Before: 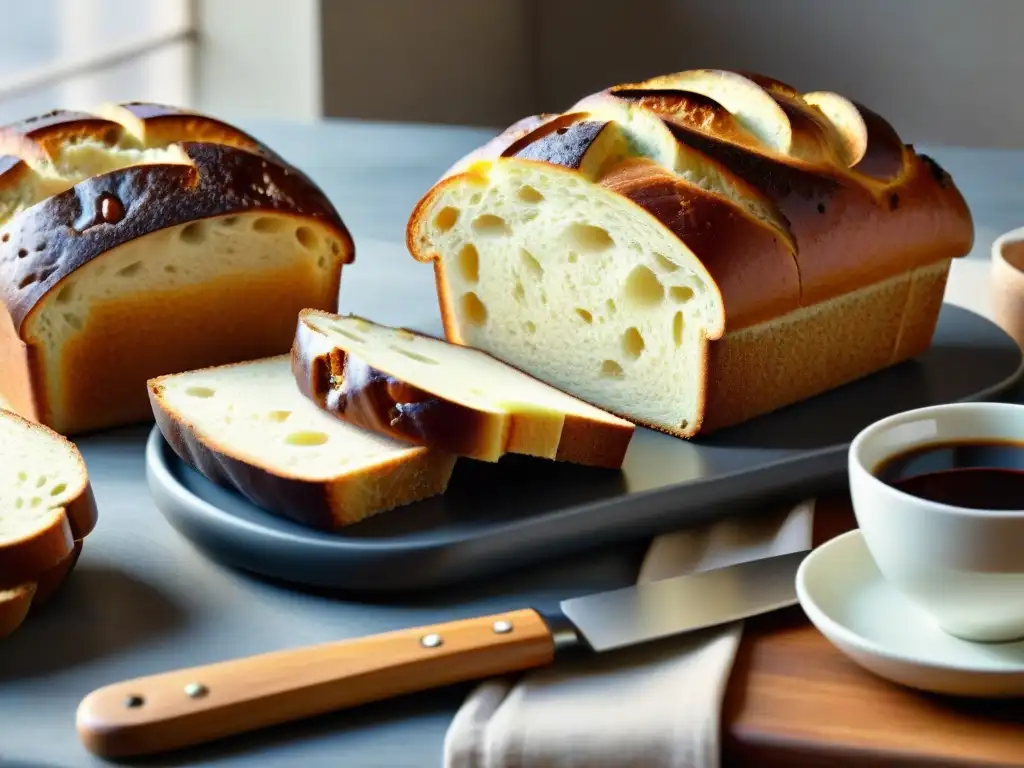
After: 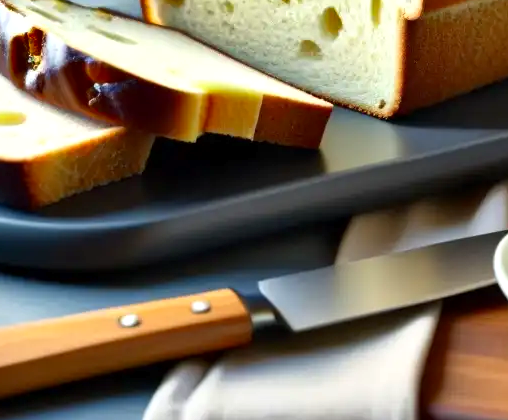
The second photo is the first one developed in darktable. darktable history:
crop: left 29.52%, top 41.703%, right 20.827%, bottom 3.508%
shadows and highlights: shadows 80.65, white point adjustment -8.97, highlights -61.32, soften with gaussian
exposure: black level correction 0.001, exposure 0.5 EV, compensate exposure bias true, compensate highlight preservation false
